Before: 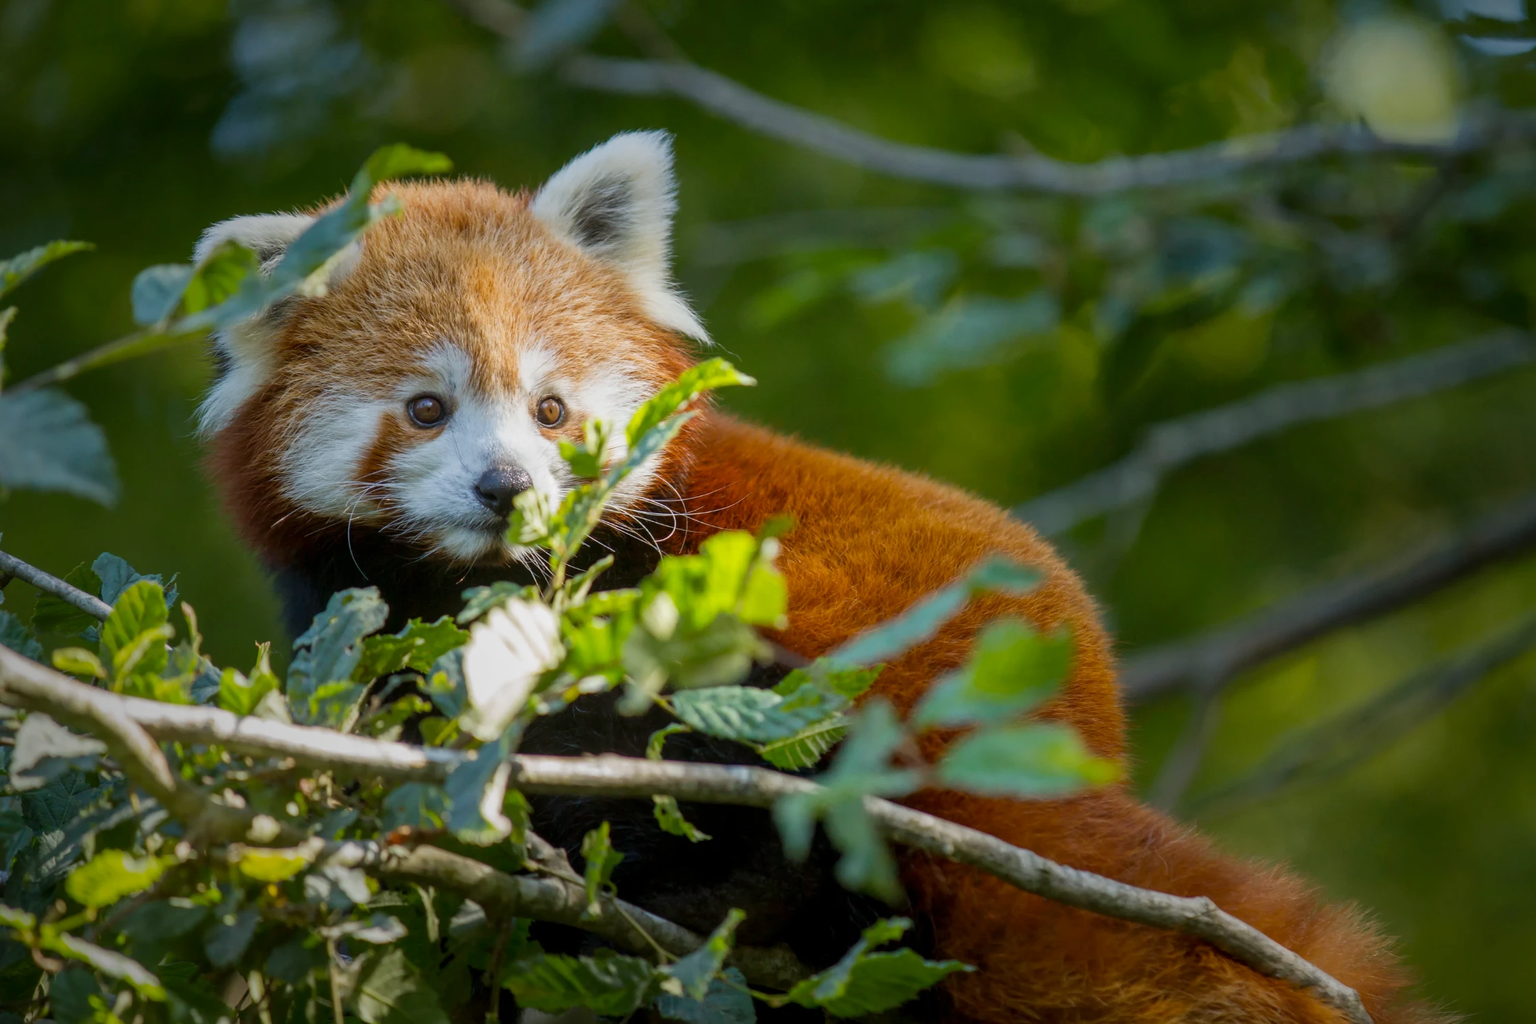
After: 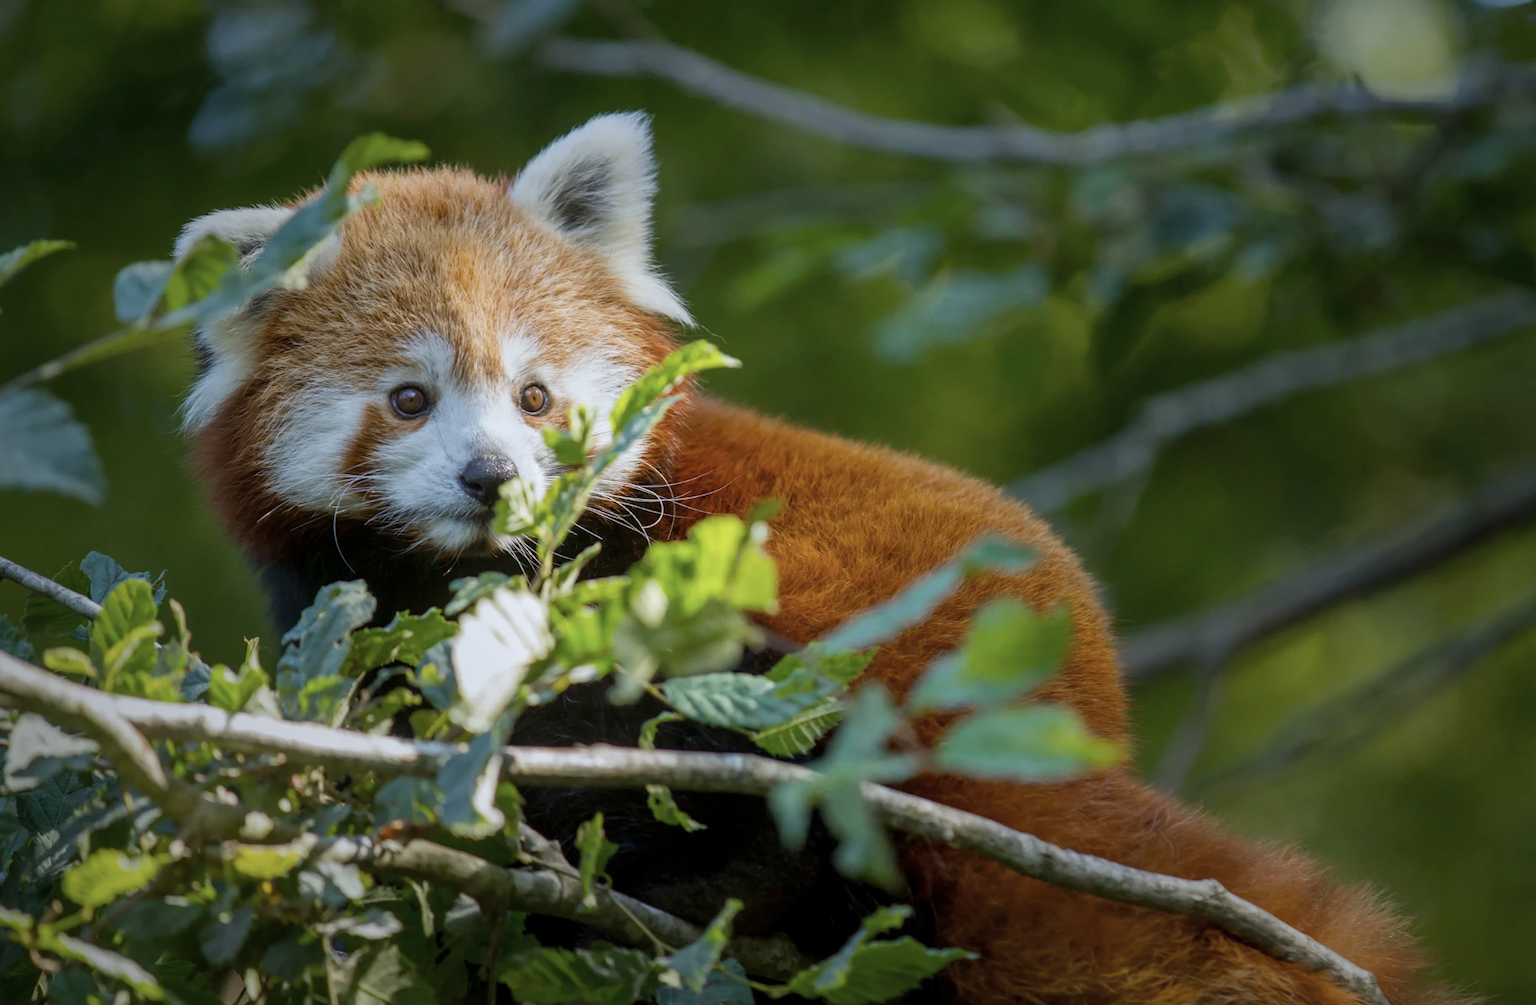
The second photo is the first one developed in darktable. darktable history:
color correction: saturation 0.8
rotate and perspective: rotation -1.32°, lens shift (horizontal) -0.031, crop left 0.015, crop right 0.985, crop top 0.047, crop bottom 0.982
white balance: red 0.967, blue 1.049
